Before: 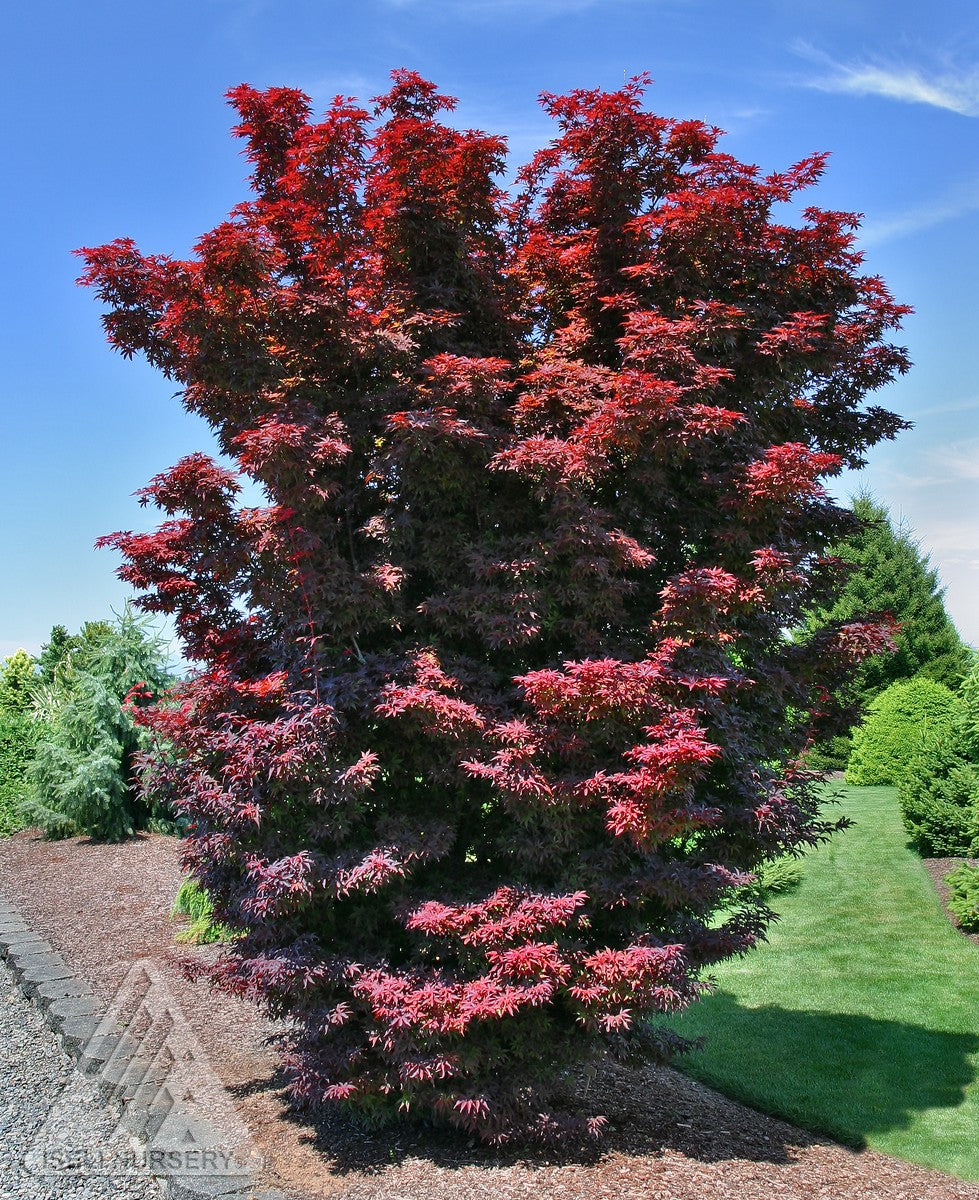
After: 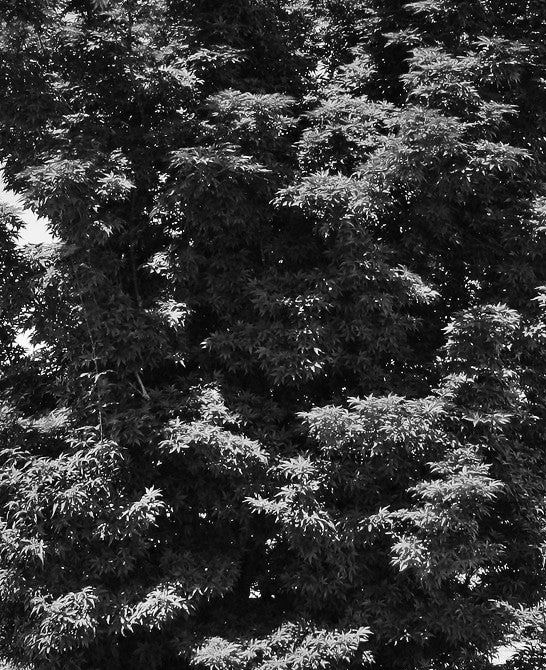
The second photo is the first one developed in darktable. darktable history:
crop and rotate: left 22.13%, top 22.054%, right 22.026%, bottom 22.102%
monochrome: a 32, b 64, size 2.3, highlights 1
base curve: curves: ch0 [(0, 0) (0.032, 0.025) (0.121, 0.166) (0.206, 0.329) (0.605, 0.79) (1, 1)], preserve colors none
